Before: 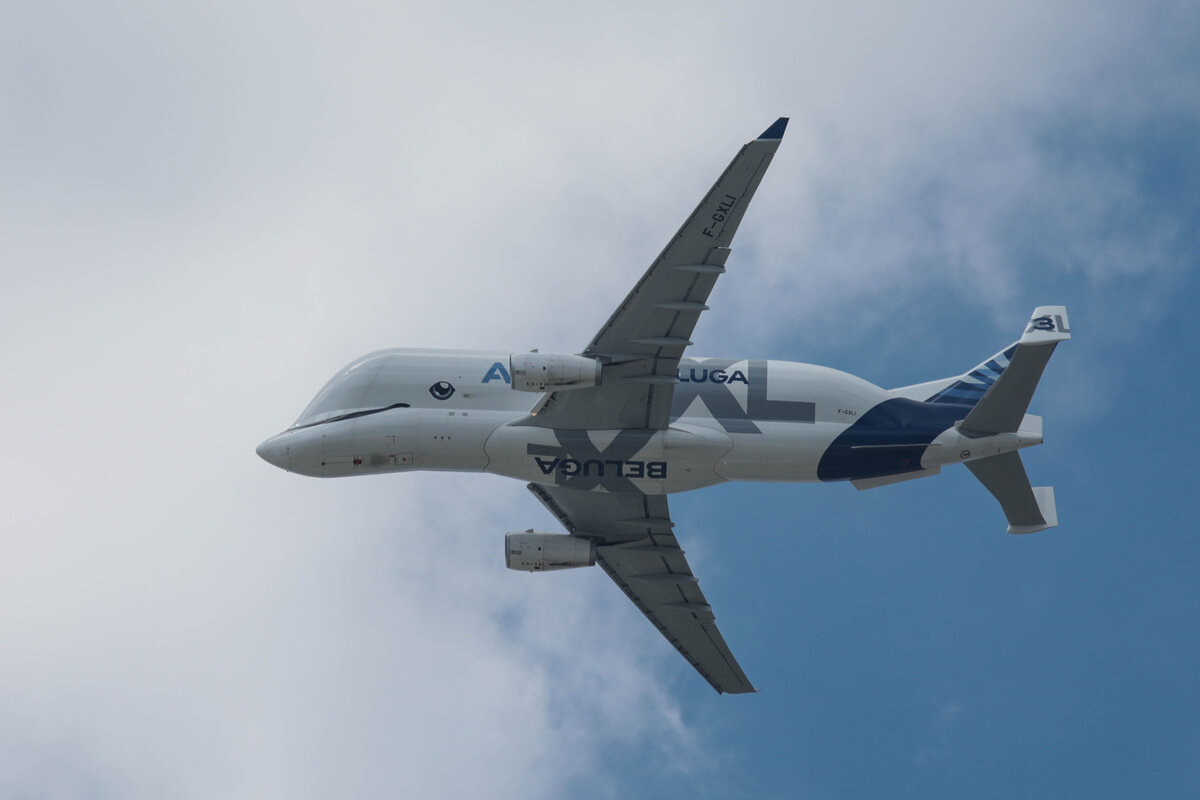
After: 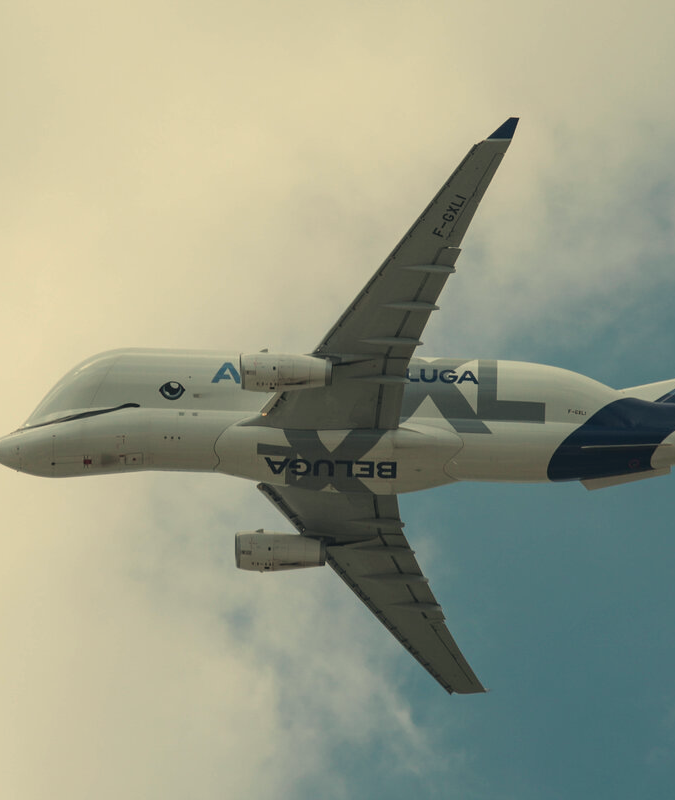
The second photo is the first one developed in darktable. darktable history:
crop and rotate: left 22.516%, right 21.234%
white balance: red 1.08, blue 0.791
